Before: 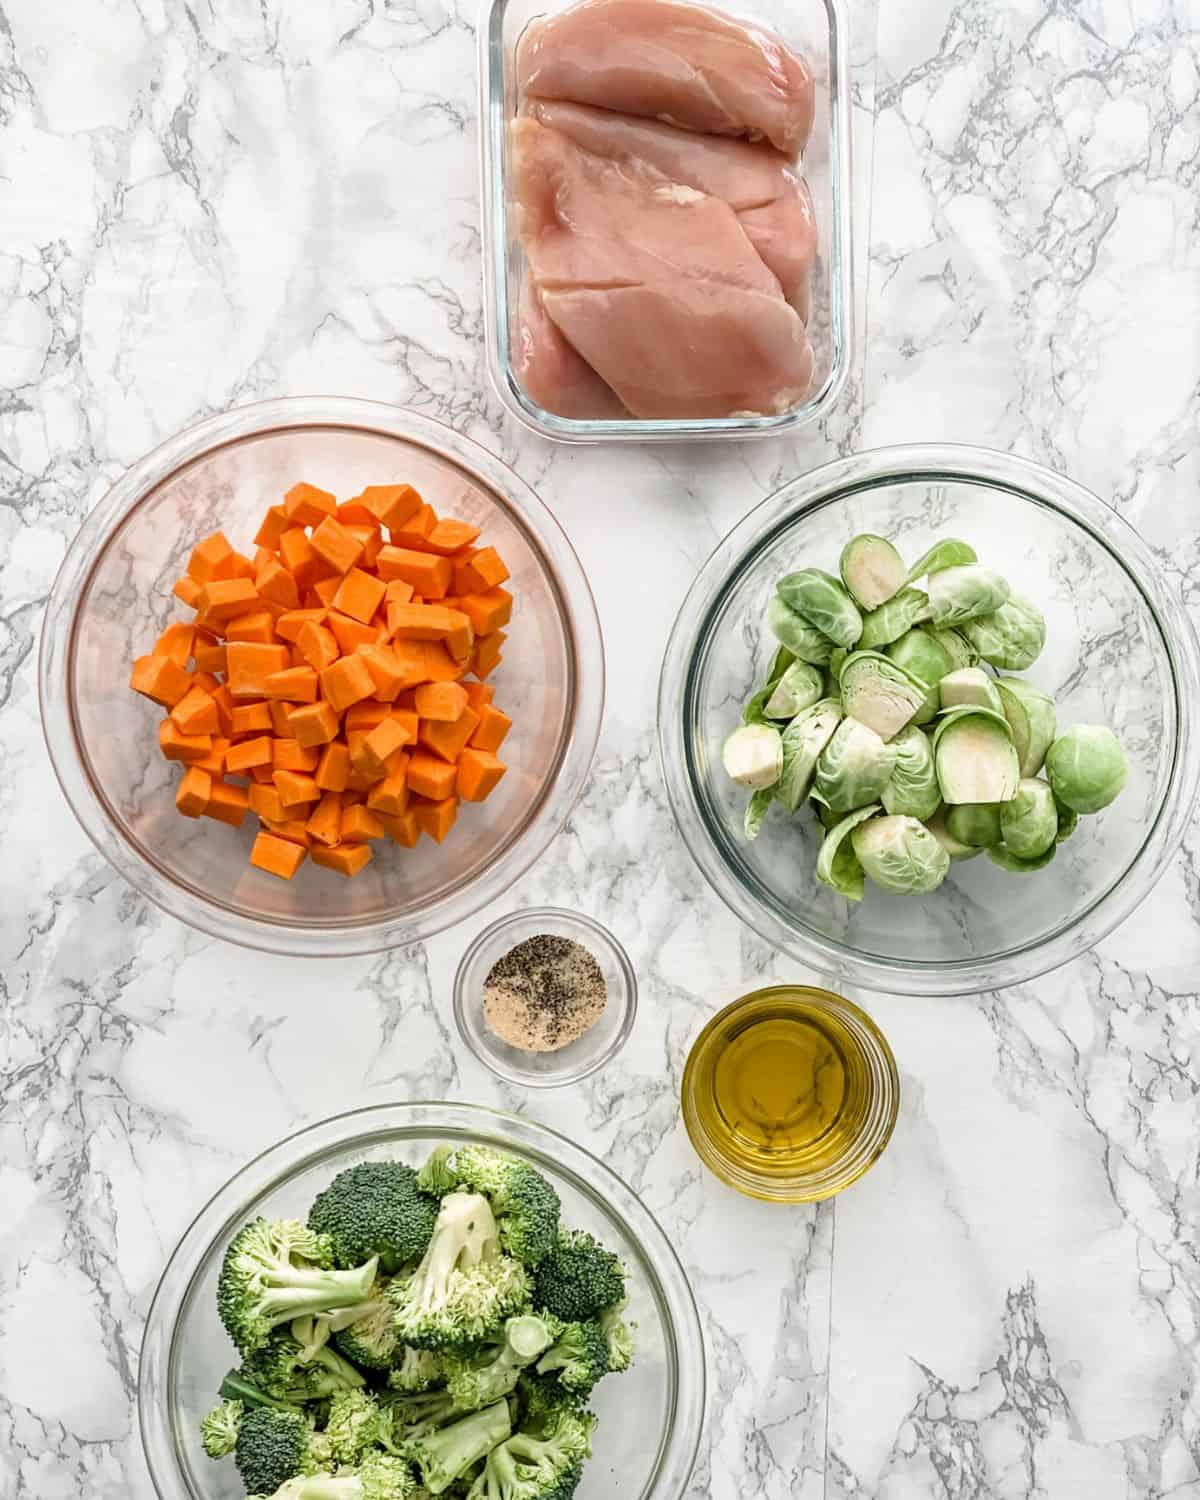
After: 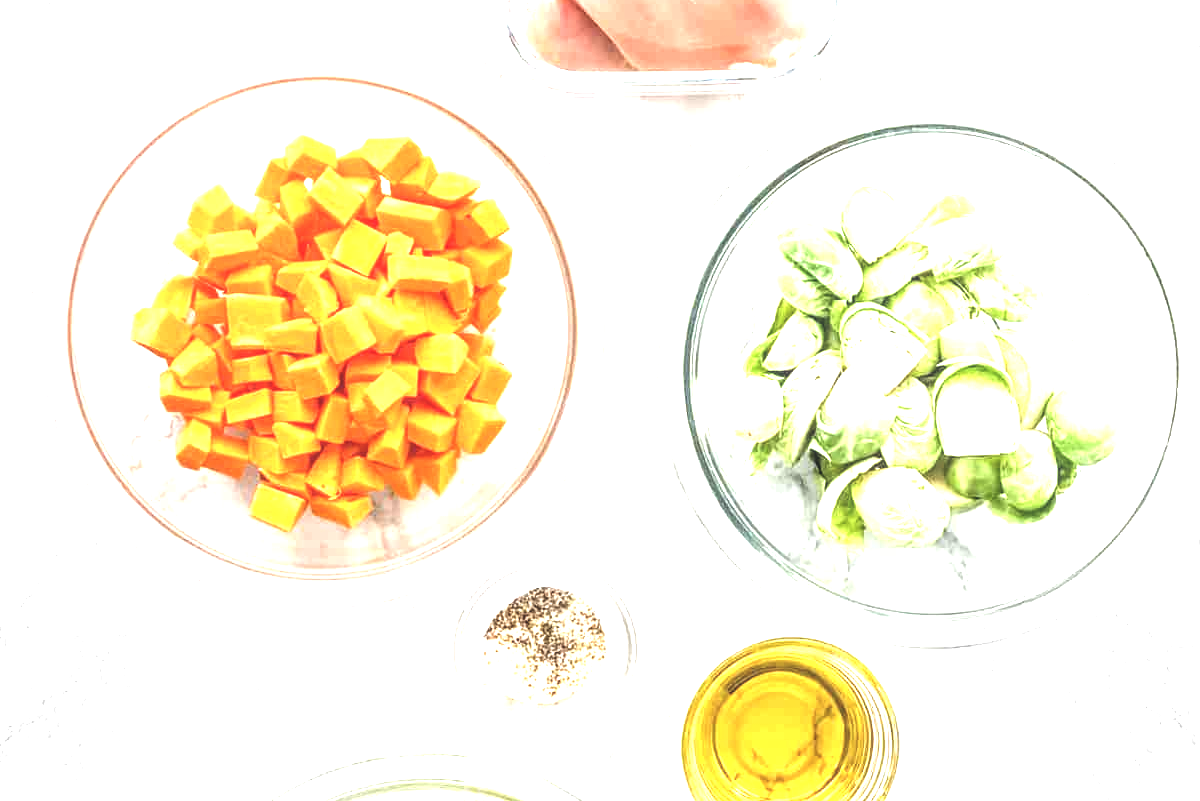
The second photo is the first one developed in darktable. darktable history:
crop and rotate: top 23.207%, bottom 23.378%
exposure: black level correction -0.005, exposure 1.006 EV, compensate highlight preservation false
vignetting: fall-off radius 63.71%
local contrast: on, module defaults
tone equalizer: -8 EV -1.11 EV, -7 EV -1.04 EV, -6 EV -0.904 EV, -5 EV -0.562 EV, -3 EV 0.557 EV, -2 EV 0.859 EV, -1 EV 1.01 EV, +0 EV 1.07 EV
